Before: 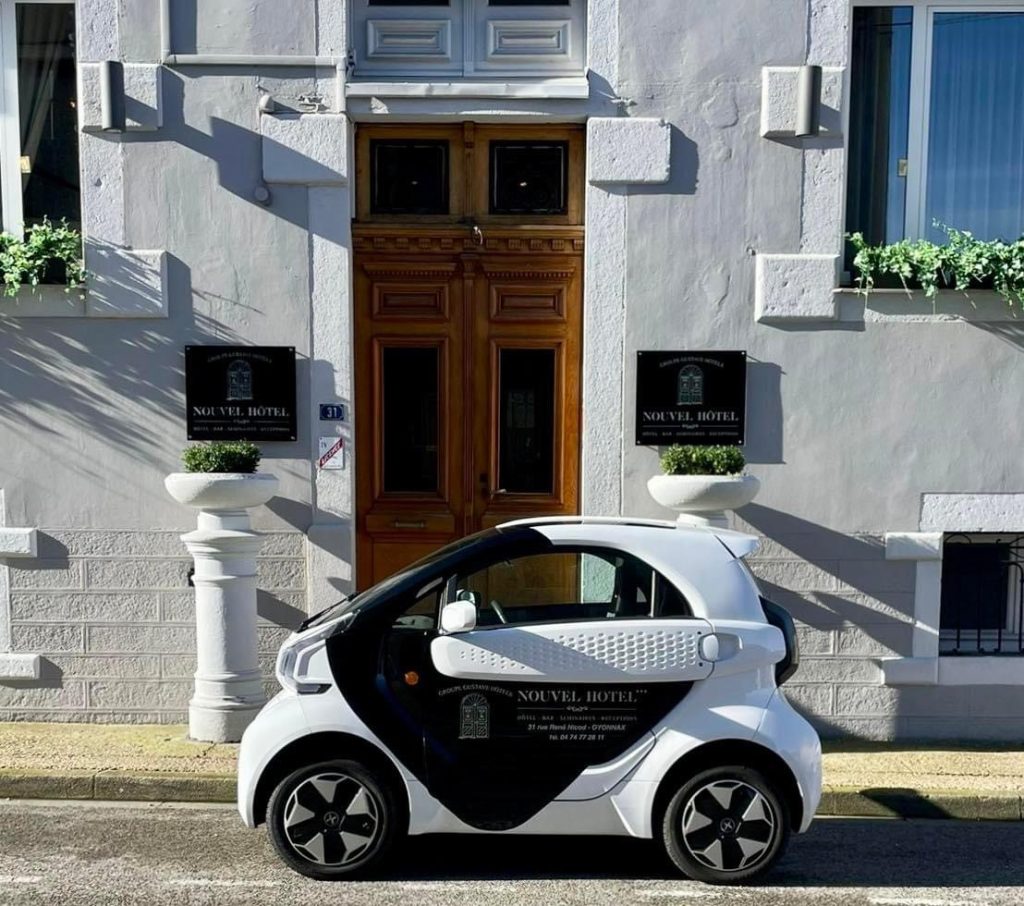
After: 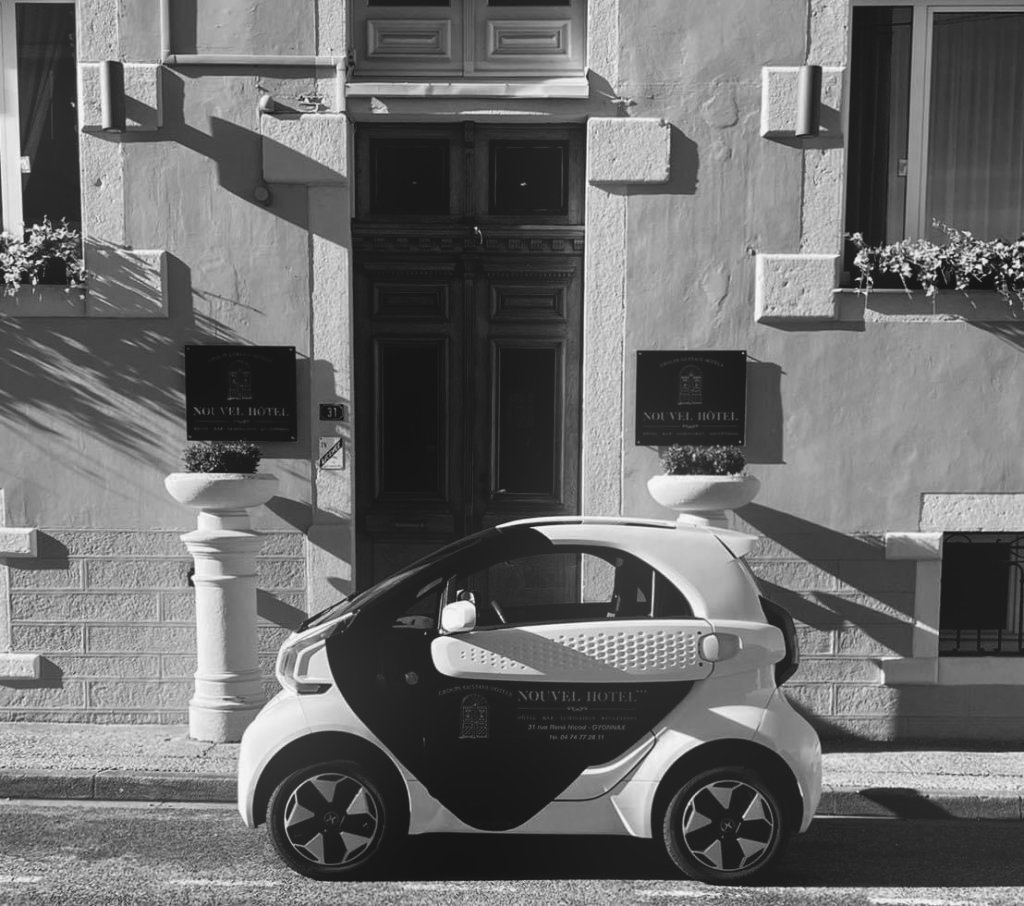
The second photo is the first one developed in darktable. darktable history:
bloom: on, module defaults
color balance: lift [1.016, 0.983, 1, 1.017], gamma [0.78, 1.018, 1.043, 0.957], gain [0.786, 1.063, 0.937, 1.017], input saturation 118.26%, contrast 13.43%, contrast fulcrum 21.62%, output saturation 82.76%
color correction: saturation 1.8
monochrome: on, module defaults
